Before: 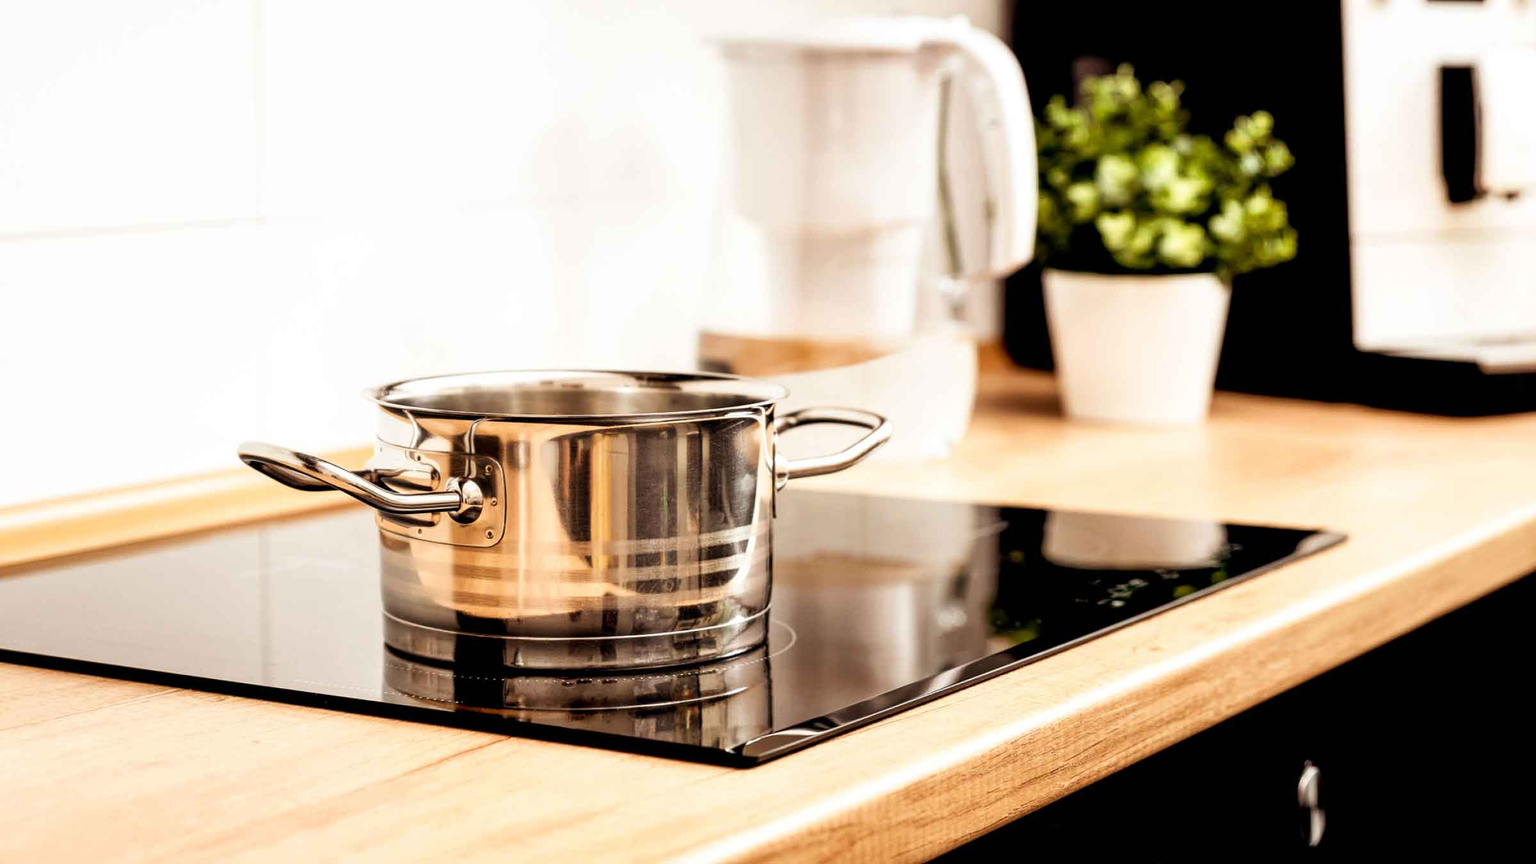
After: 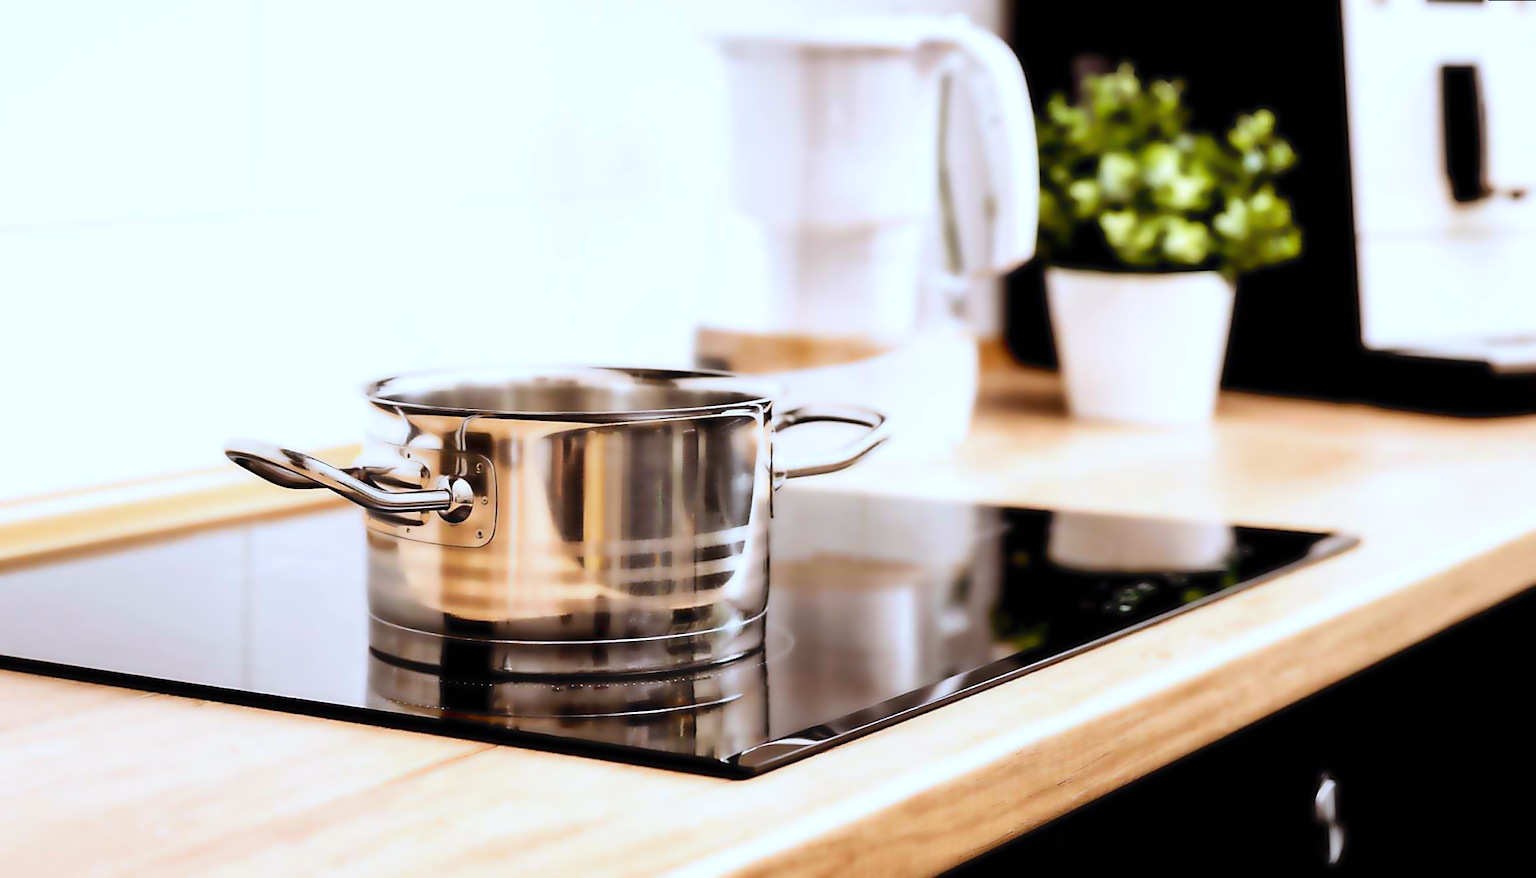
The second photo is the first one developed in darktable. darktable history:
rotate and perspective: rotation 0.226°, lens shift (vertical) -0.042, crop left 0.023, crop right 0.982, crop top 0.006, crop bottom 0.994
sharpen: on, module defaults
white balance: red 0.948, green 1.02, blue 1.176
lowpass: radius 4, soften with bilateral filter, unbound 0
